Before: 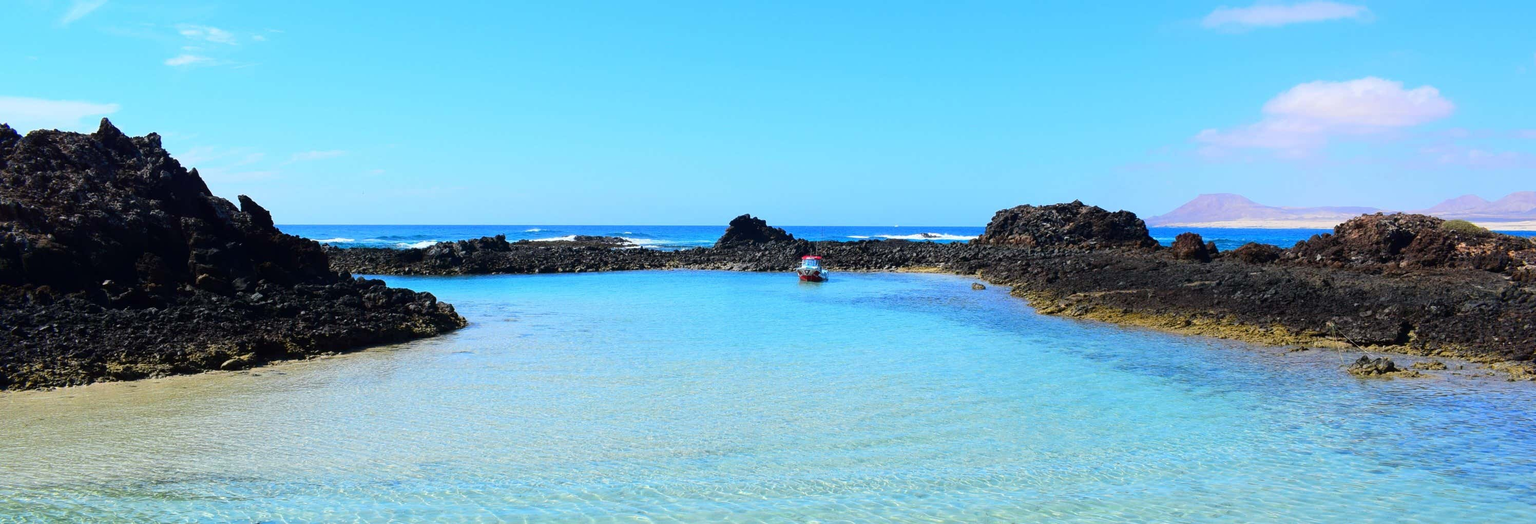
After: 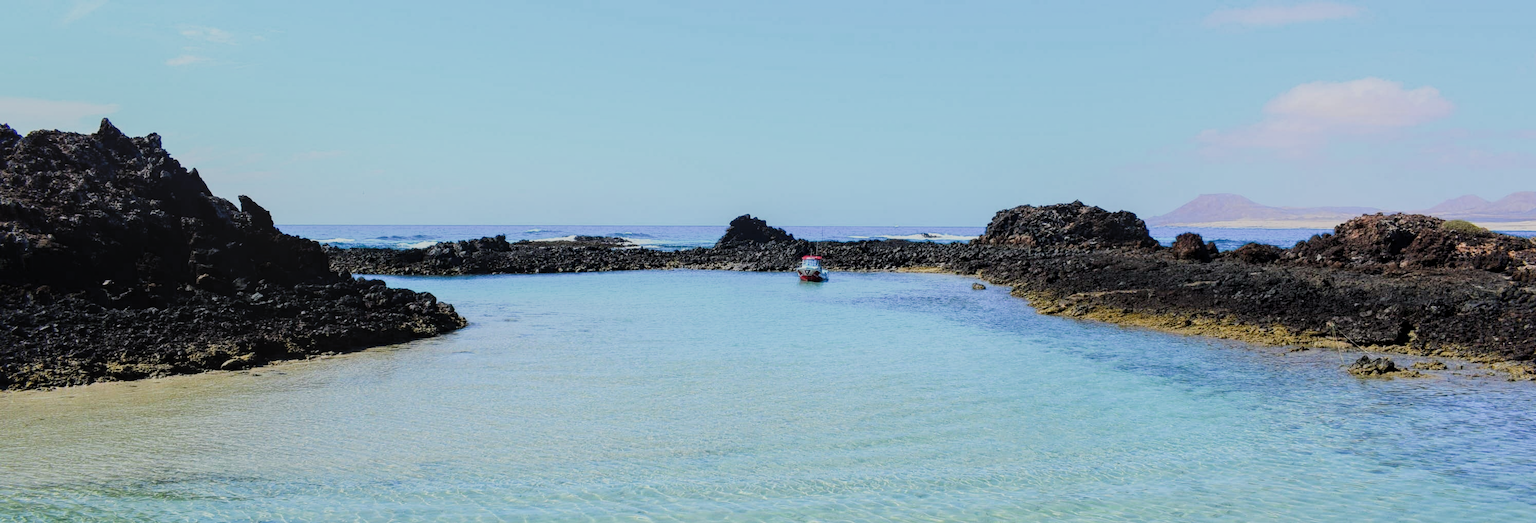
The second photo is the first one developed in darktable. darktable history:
color correction: highlights a* -0.081, highlights b* 0.115
filmic rgb: black relative exposure -8 EV, white relative exposure 3.81 EV, hardness 4.38, color science v5 (2021), contrast in shadows safe, contrast in highlights safe
local contrast: on, module defaults
